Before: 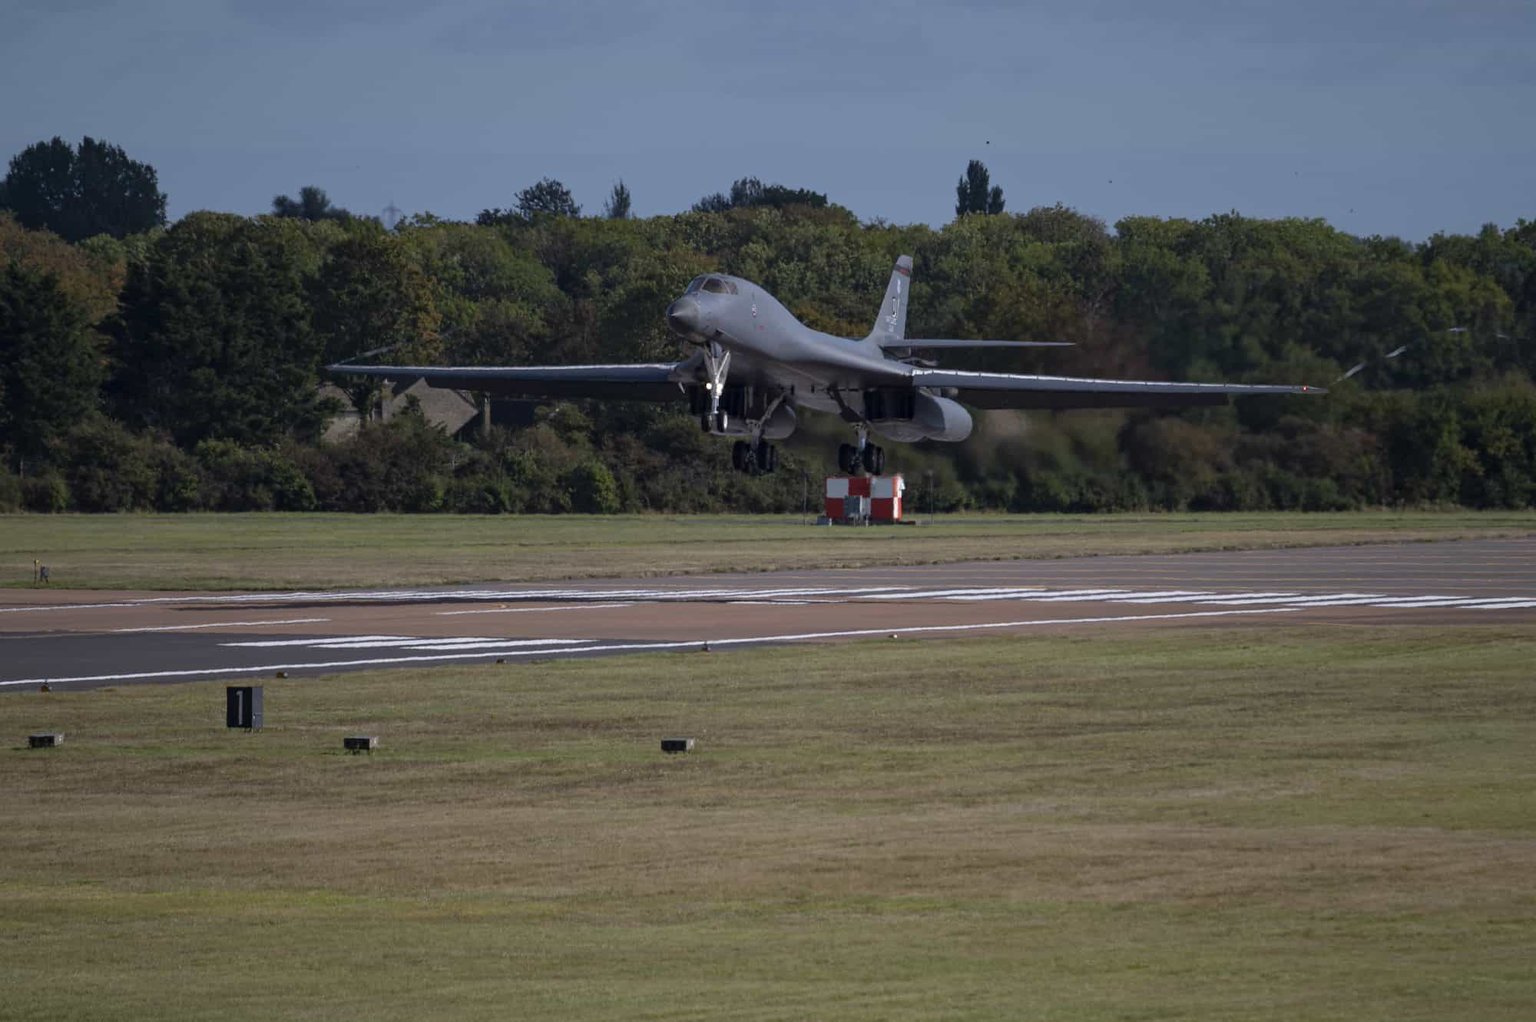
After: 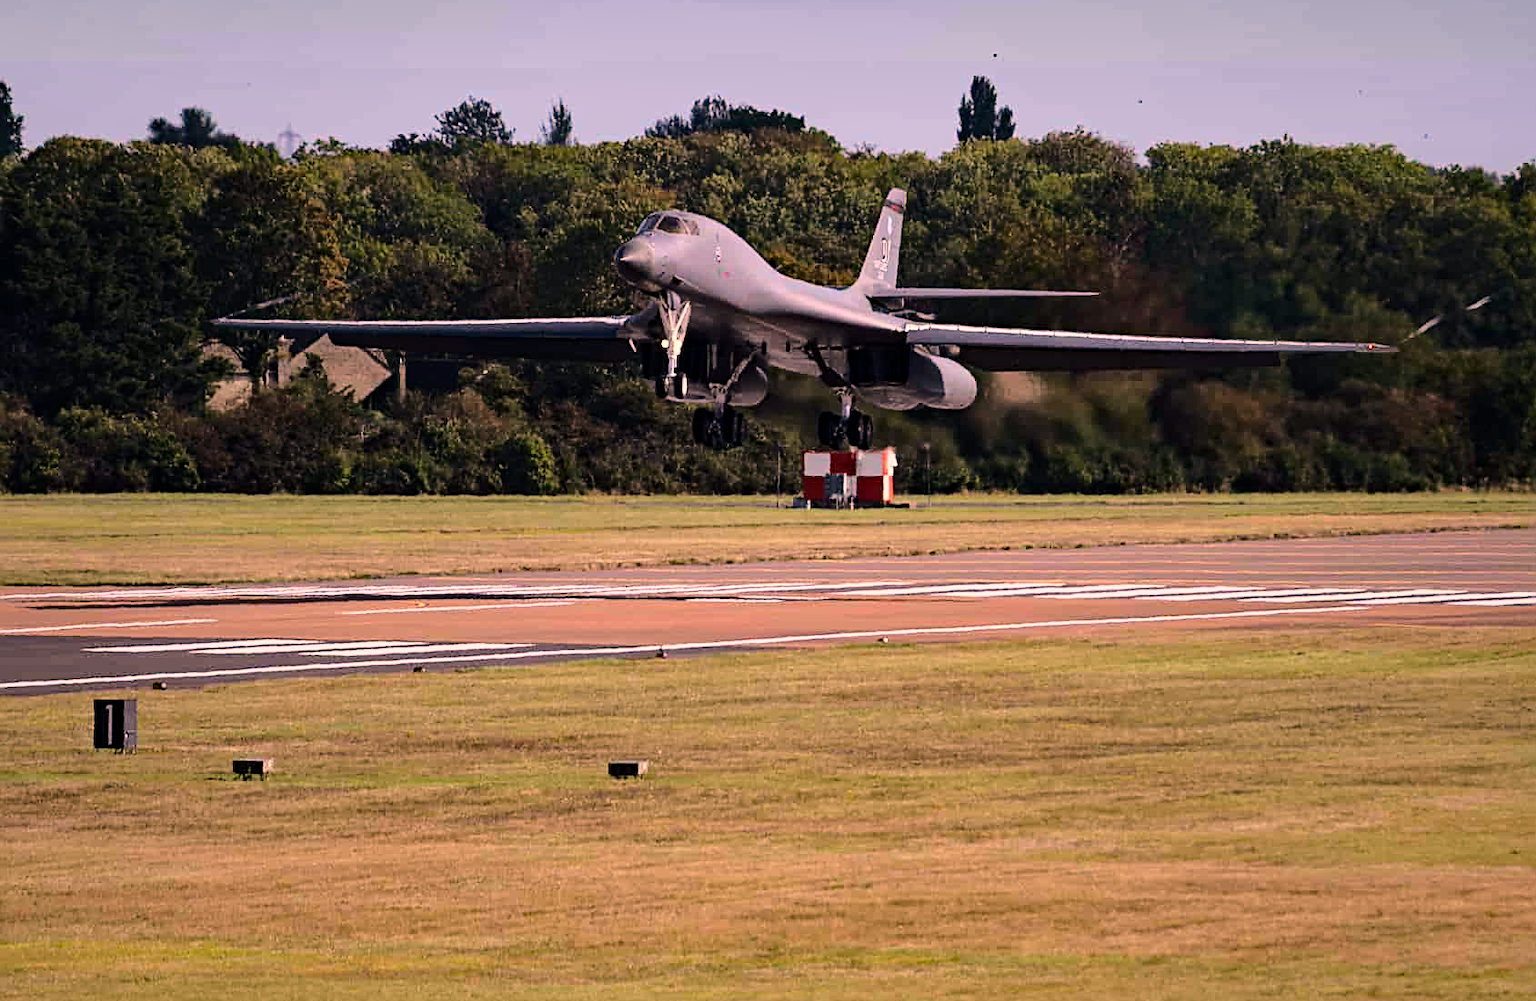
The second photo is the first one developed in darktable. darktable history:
crop and rotate: left 9.626%, top 9.394%, right 5.878%, bottom 7.838%
shadows and highlights: radius 107.71, shadows 23.71, highlights -57.85, low approximation 0.01, soften with gaussian
color correction: highlights a* 20.67, highlights b* 19.71
haze removal: compatibility mode true, adaptive false
tone equalizer: -8 EV -0.433 EV, -7 EV -0.397 EV, -6 EV -0.304 EV, -5 EV -0.248 EV, -3 EV 0.202 EV, -2 EV 0.328 EV, -1 EV 0.399 EV, +0 EV 0.441 EV
base curve: curves: ch0 [(0, 0) (0.028, 0.03) (0.121, 0.232) (0.46, 0.748) (0.859, 0.968) (1, 1)]
sharpen: on, module defaults
